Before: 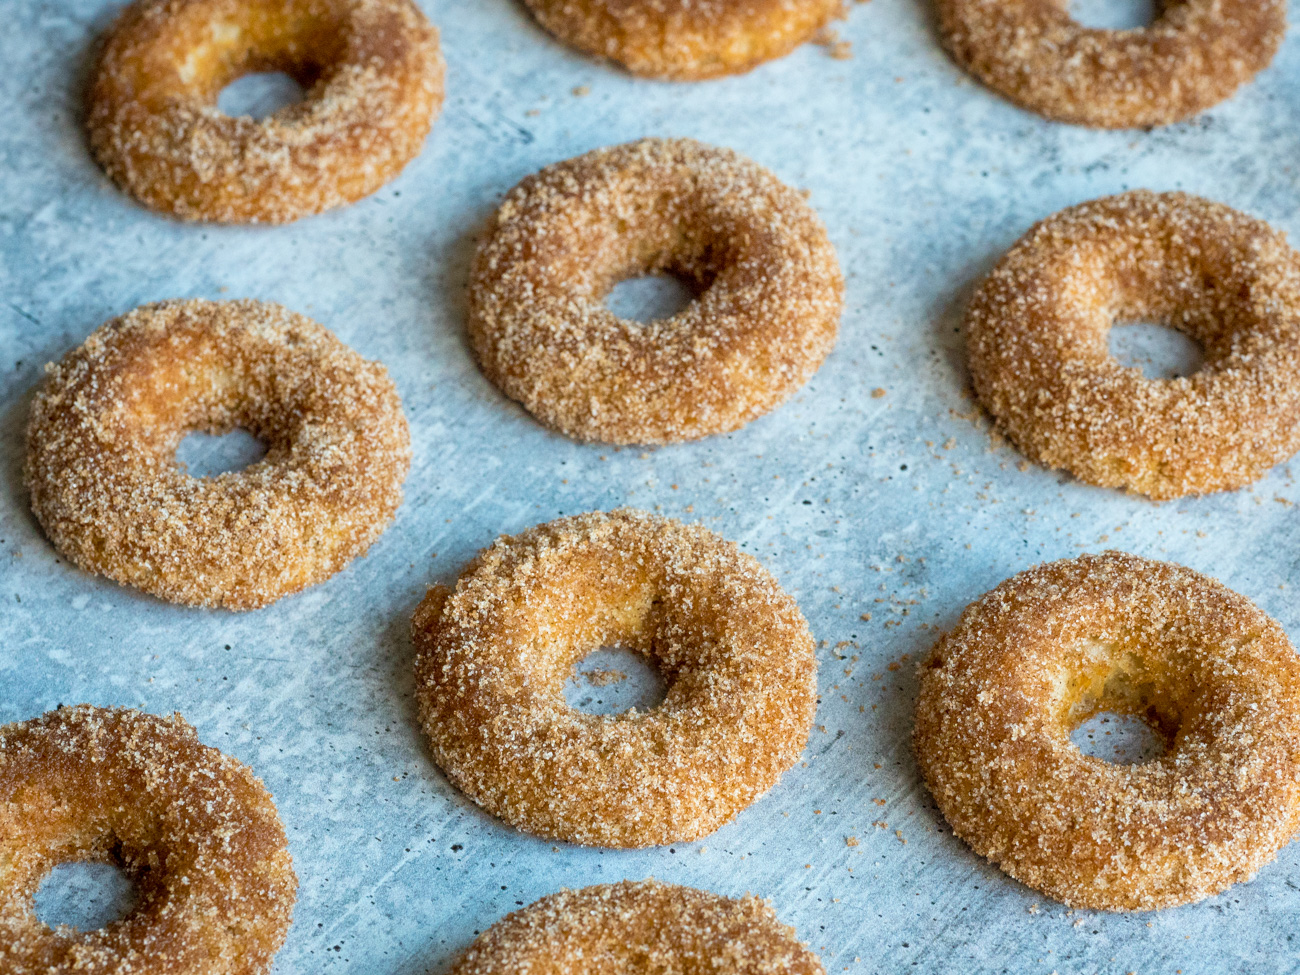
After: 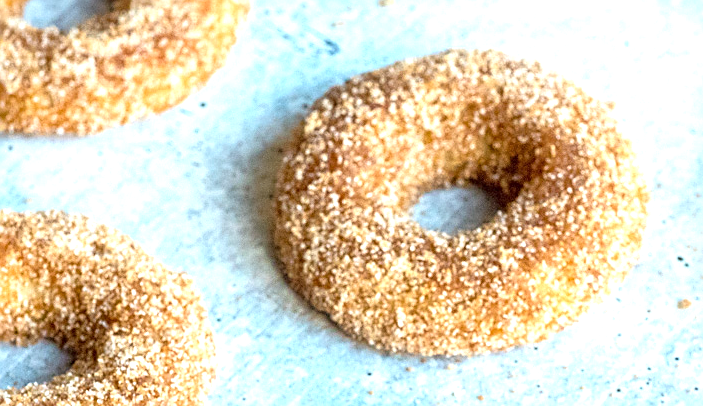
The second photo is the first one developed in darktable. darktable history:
sharpen: on, module defaults
crop: left 14.966%, top 9.177%, right 30.948%, bottom 49.163%
color correction: highlights b* -0.022
exposure: black level correction 0, exposure 1 EV, compensate highlight preservation false
